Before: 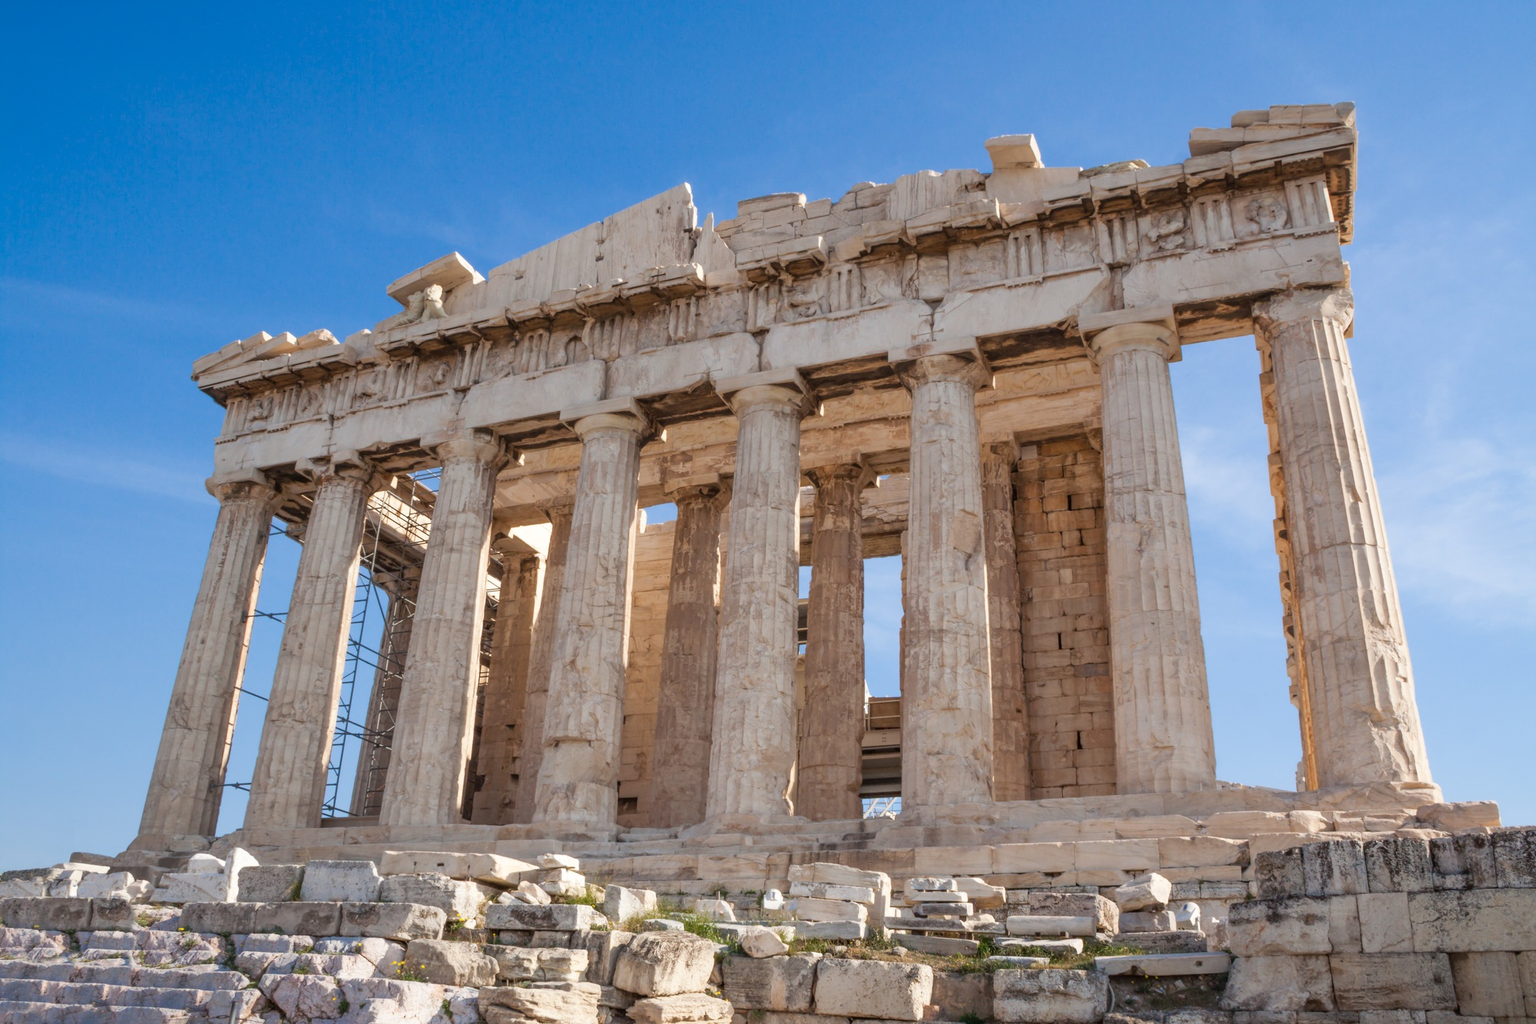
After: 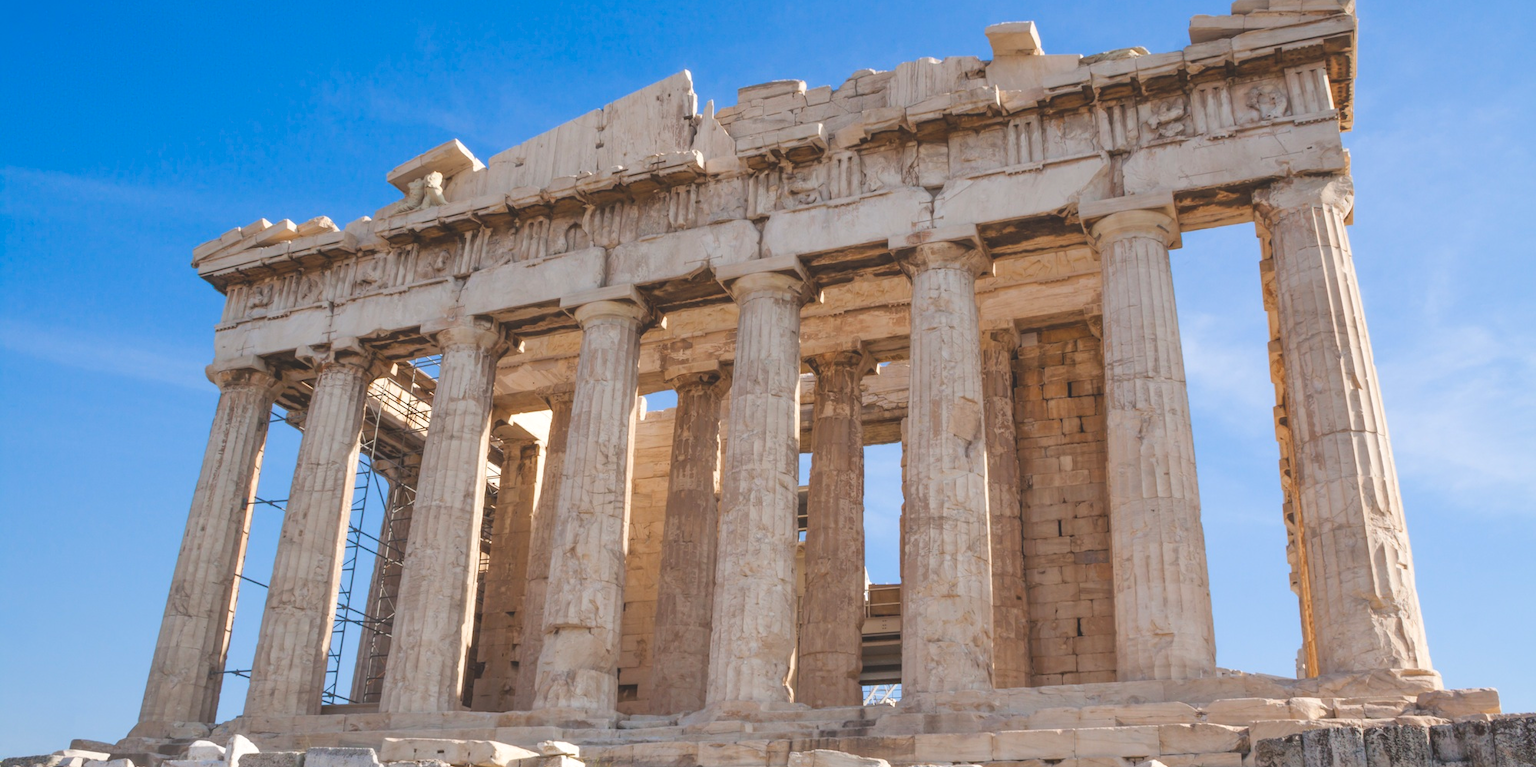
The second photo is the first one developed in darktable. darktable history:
crop: top 11.032%, bottom 13.955%
color balance rgb: power › hue 63.1°, highlights gain › chroma 0.223%, highlights gain › hue 330.16°, global offset › luminance 1.986%, linear chroma grading › global chroma 20.22%, perceptual saturation grading › global saturation -2.074%, perceptual saturation grading › highlights -8.273%, perceptual saturation grading › mid-tones 8.262%, perceptual saturation grading › shadows 2.936%
